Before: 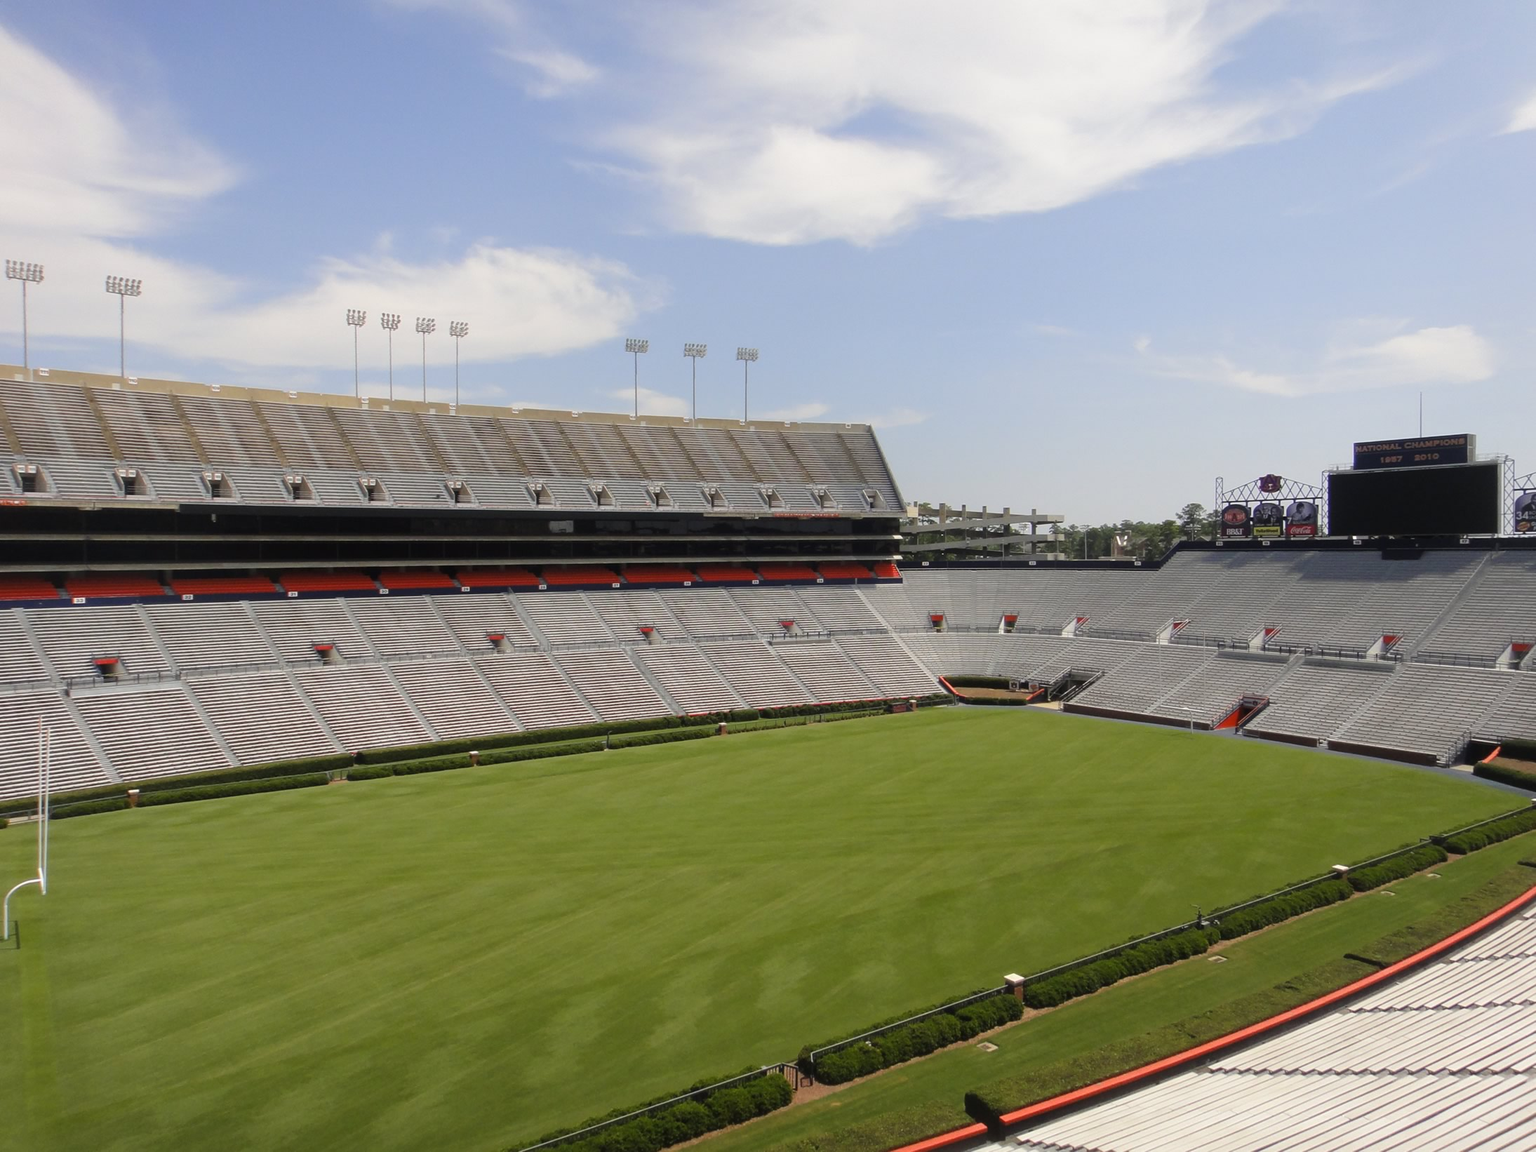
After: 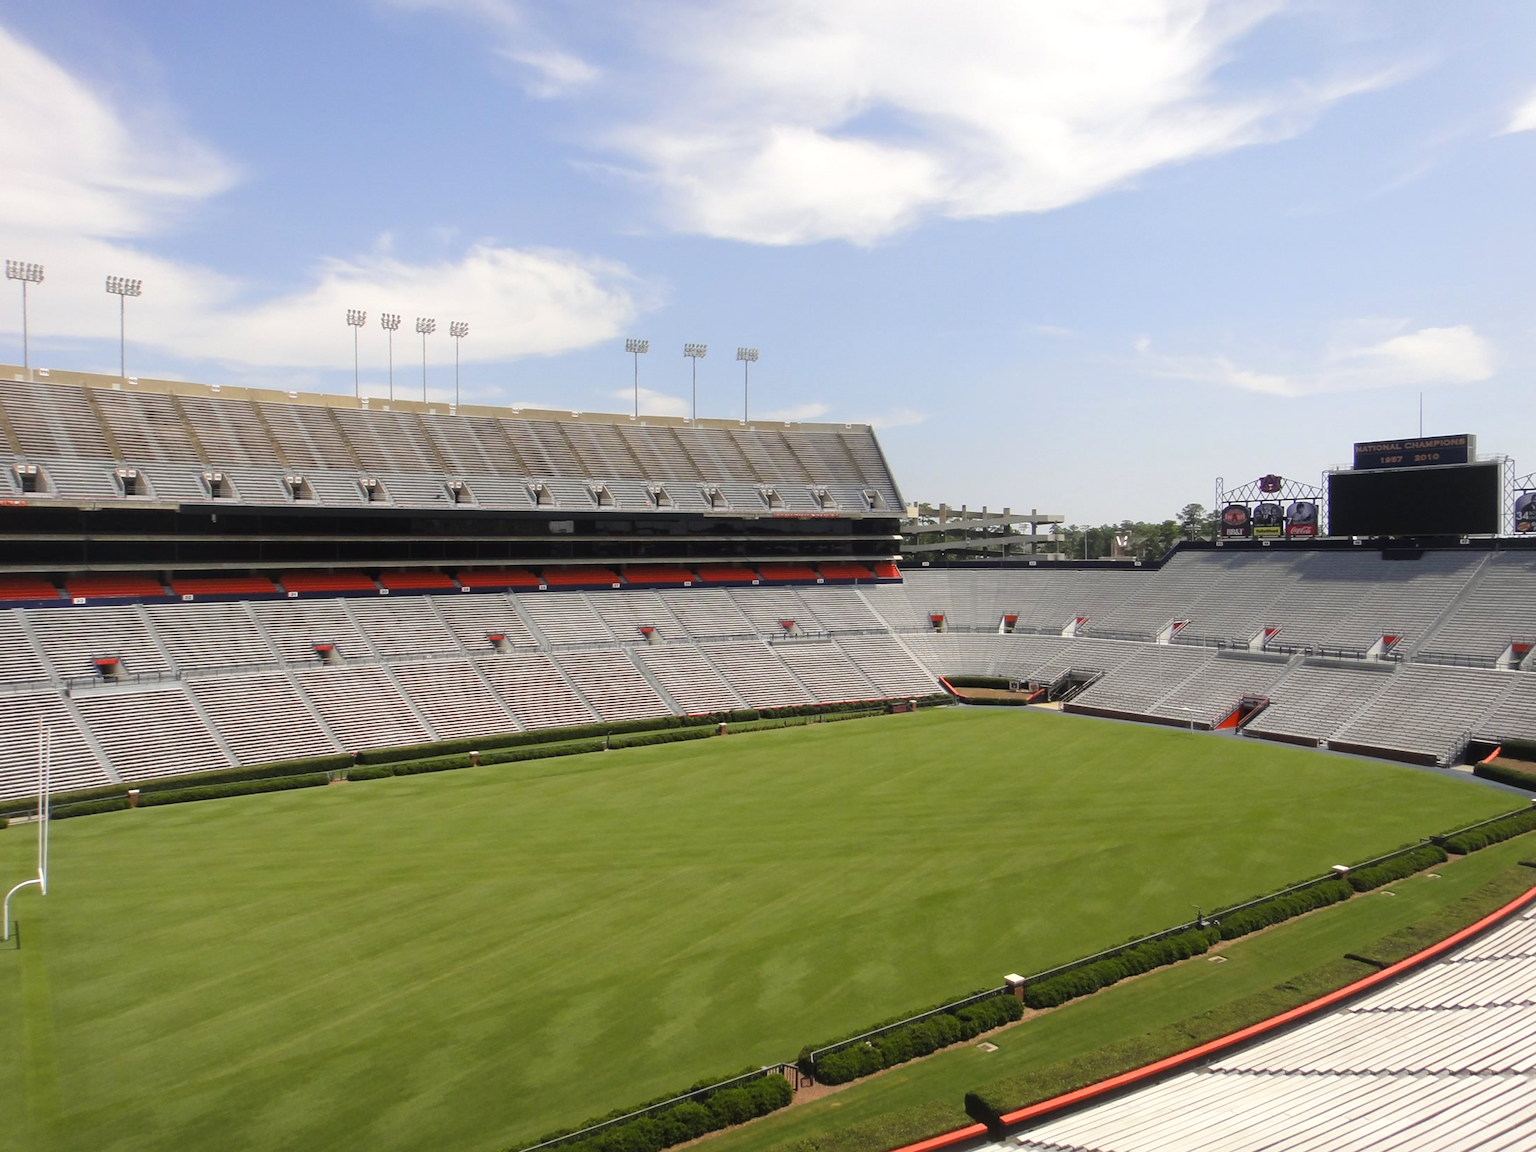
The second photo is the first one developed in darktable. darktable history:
exposure: exposure 0.241 EV, compensate highlight preservation false
